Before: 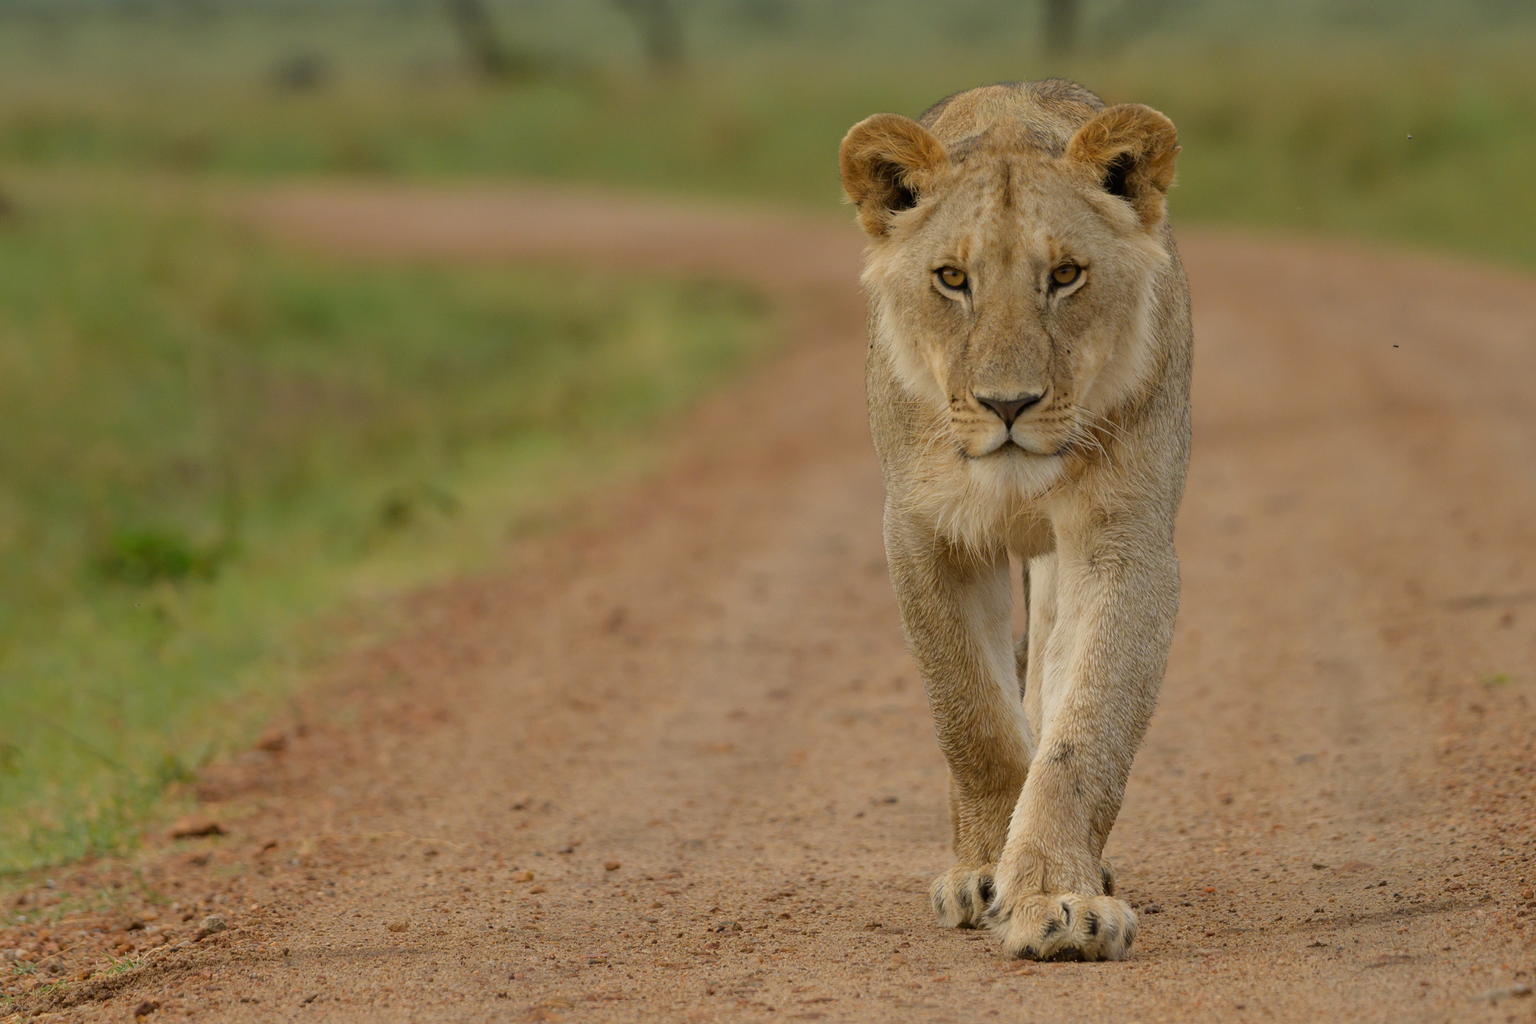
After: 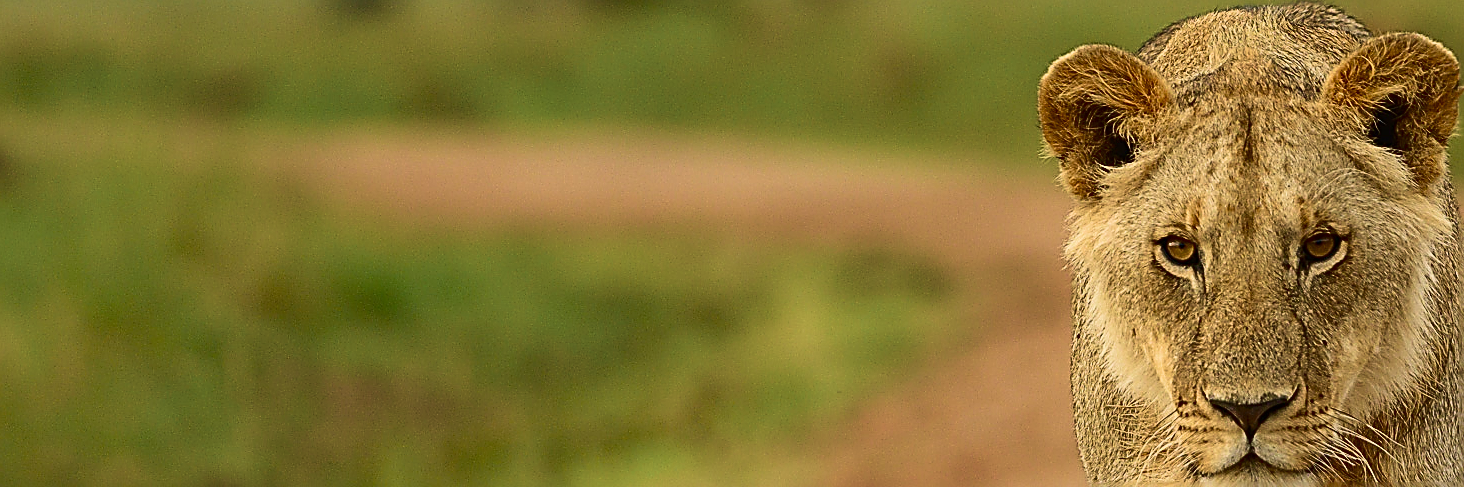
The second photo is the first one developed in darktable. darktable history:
velvia: strength 45%
sharpen: amount 2
crop: left 0.579%, top 7.627%, right 23.167%, bottom 54.275%
contrast equalizer: y [[0.5, 0.488, 0.462, 0.461, 0.491, 0.5], [0.5 ×6], [0.5 ×6], [0 ×6], [0 ×6]]
contrast brightness saturation: contrast 0.4, brightness 0.05, saturation 0.25
